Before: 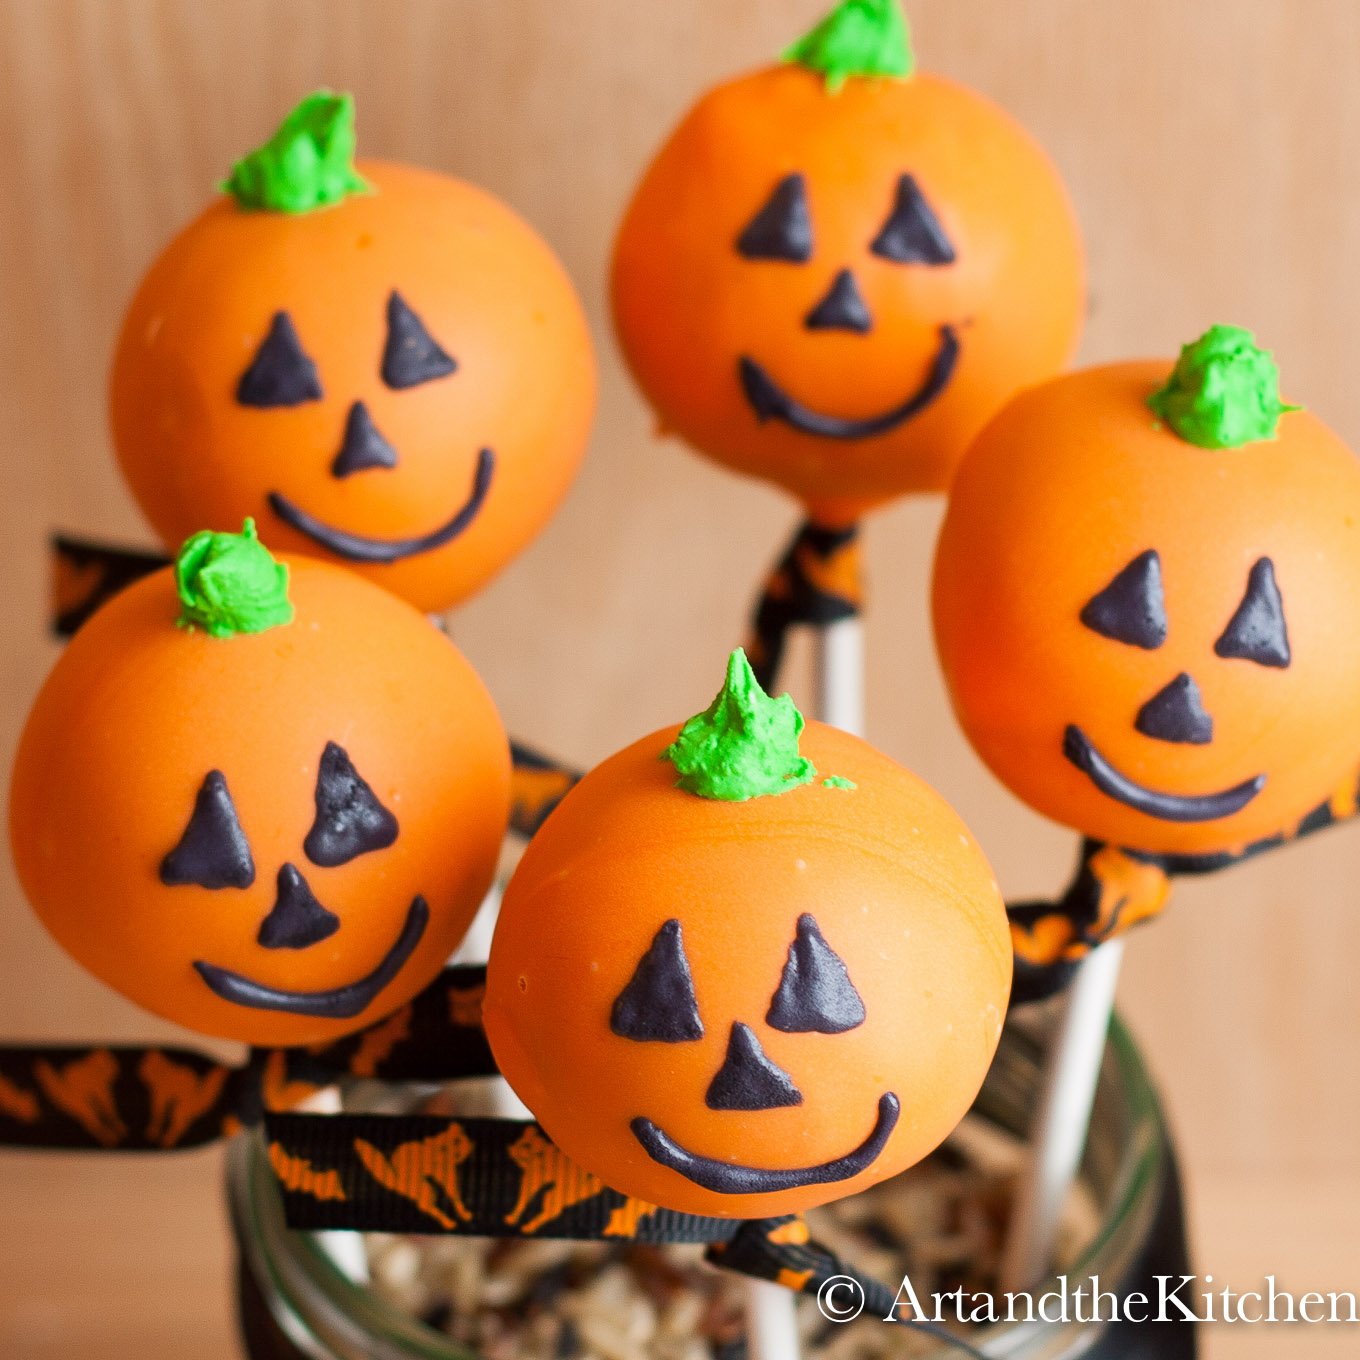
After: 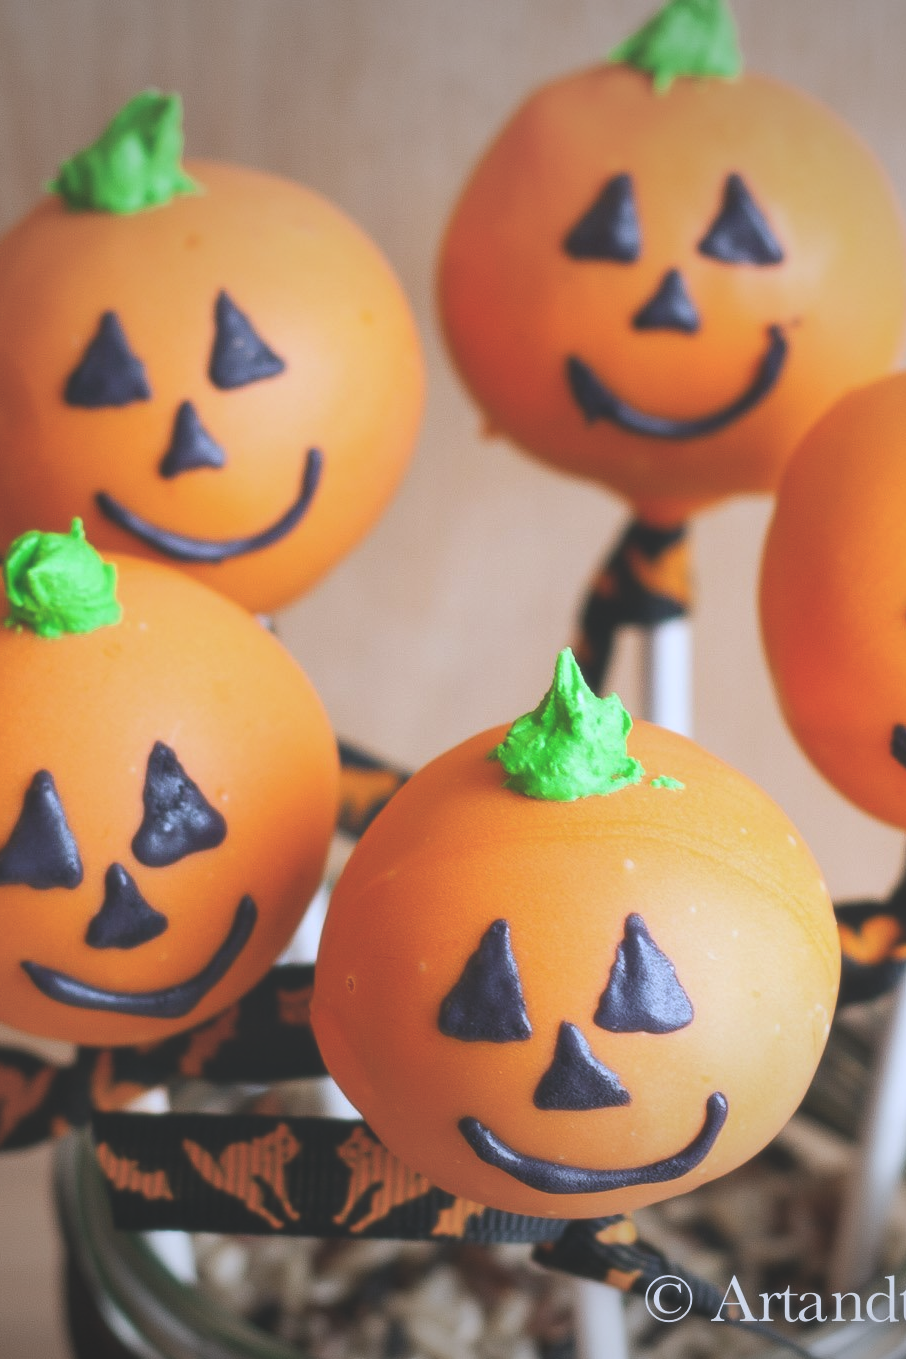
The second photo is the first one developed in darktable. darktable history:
crop and rotate: left 12.648%, right 20.685%
white balance: red 0.948, green 1.02, blue 1.176
vignetting: fall-off radius 100%, width/height ratio 1.337
exposure: black level correction -0.023, exposure -0.039 EV, compensate highlight preservation false
tone equalizer: on, module defaults
color balance: mode lift, gamma, gain (sRGB), lift [1, 1, 1.022, 1.026]
soften: size 10%, saturation 50%, brightness 0.2 EV, mix 10%
